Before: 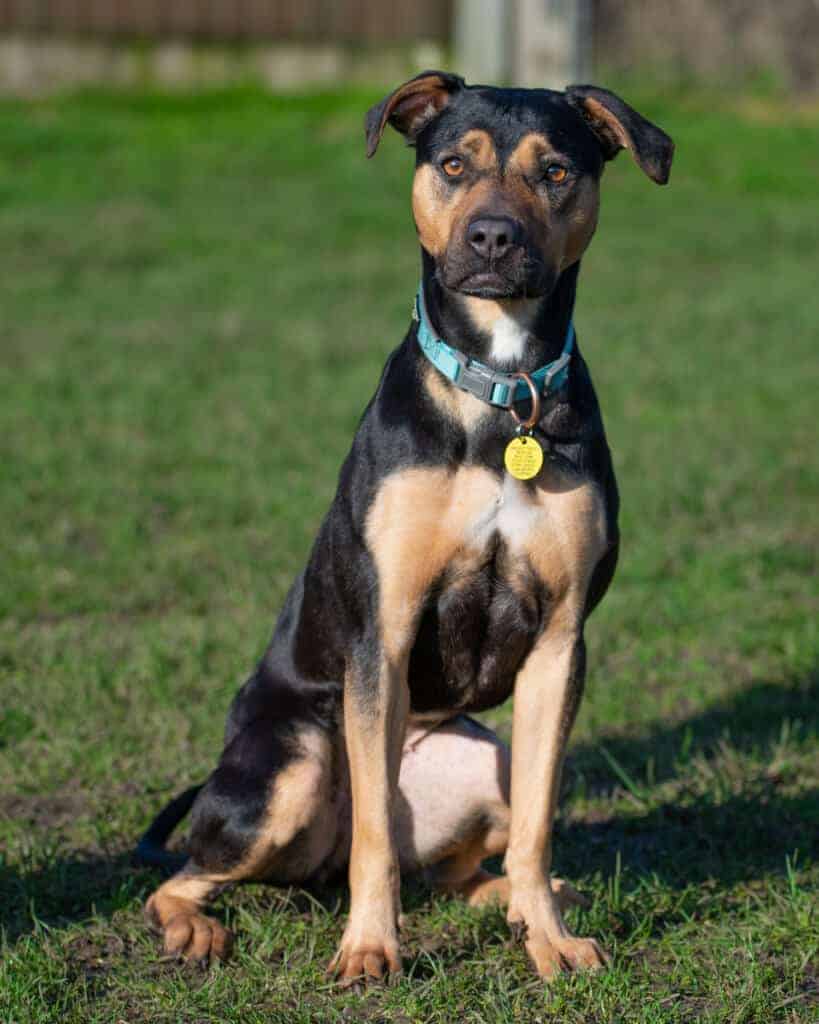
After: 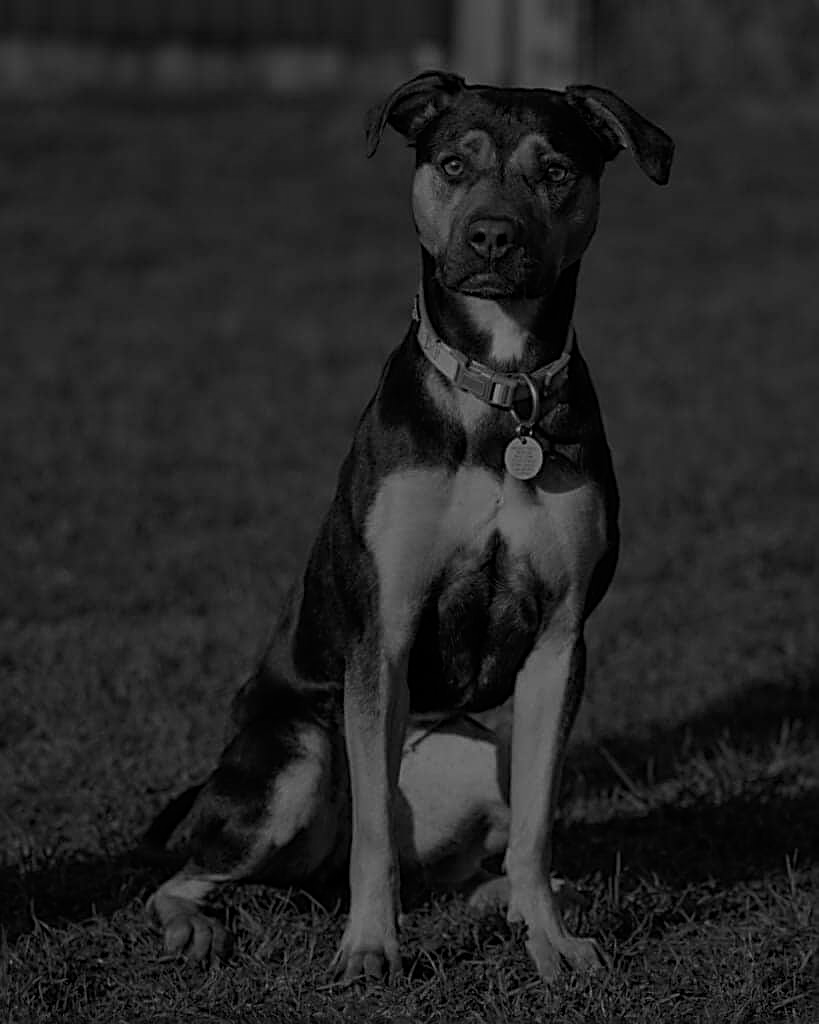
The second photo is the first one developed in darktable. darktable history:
color calibration: output gray [0.21, 0.42, 0.37, 0], illuminant as shot in camera, x 0.369, y 0.376, temperature 4322.75 K
sharpen: radius 2.582, amount 0.68
exposure: exposure -2.369 EV, compensate highlight preservation false
